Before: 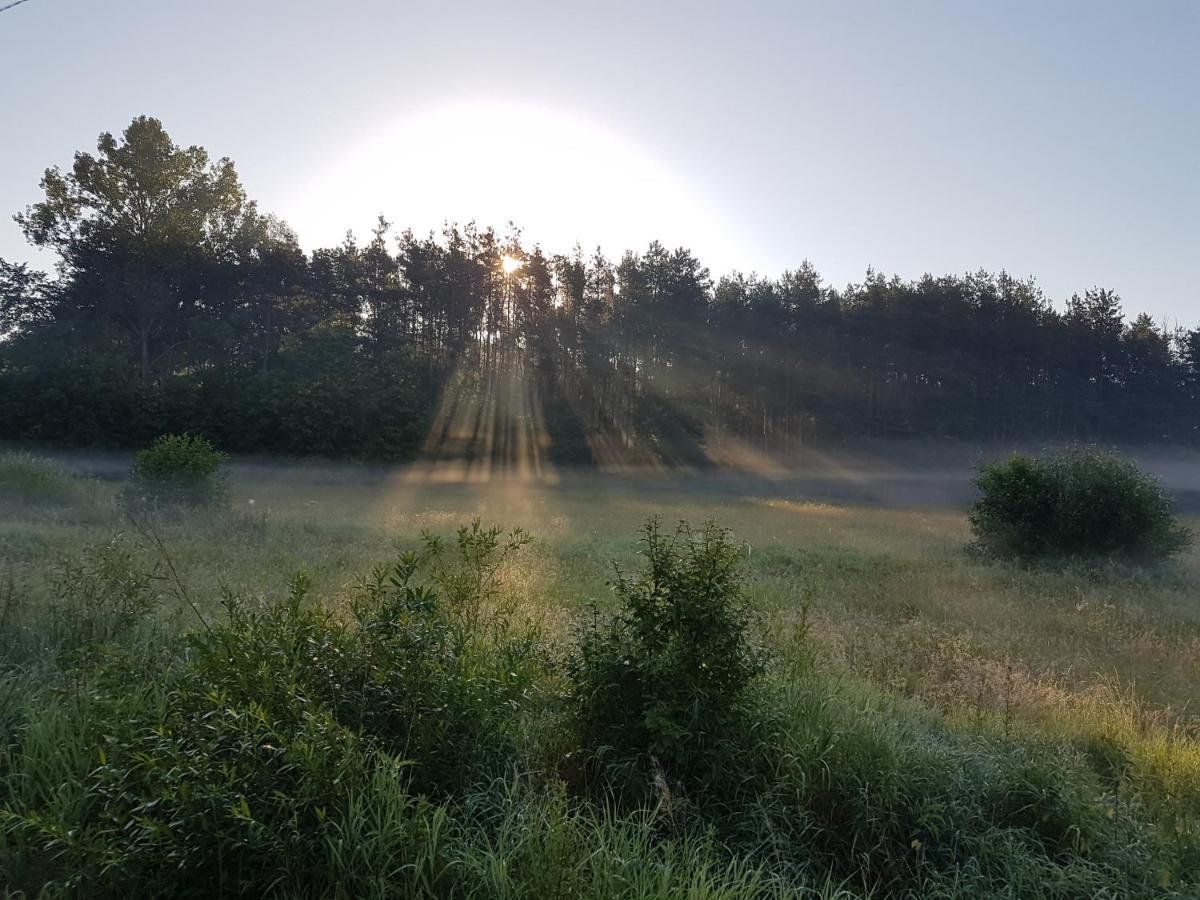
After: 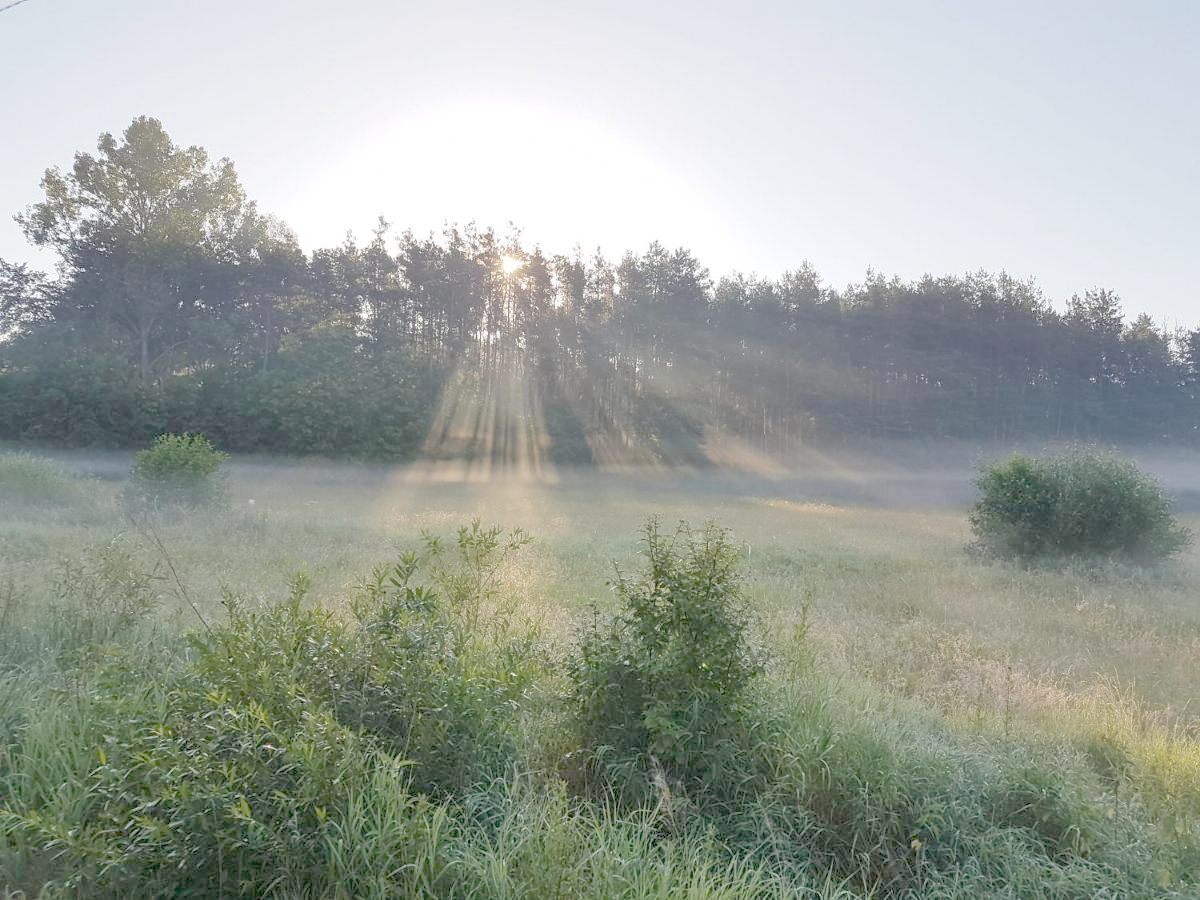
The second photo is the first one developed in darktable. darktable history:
color zones: curves: ch0 [(0.25, 0.5) (0.357, 0.497) (0.75, 0.5)]
